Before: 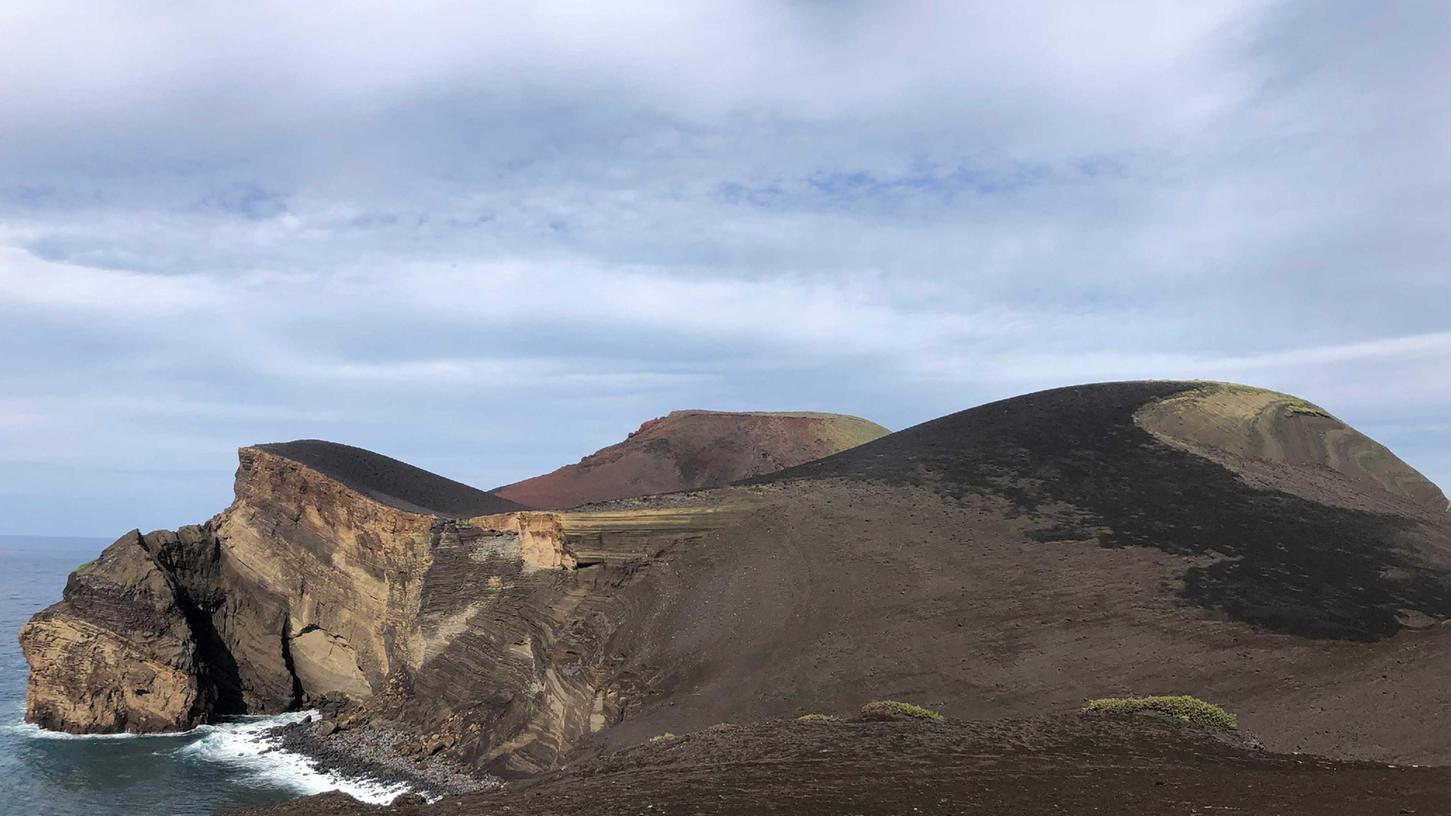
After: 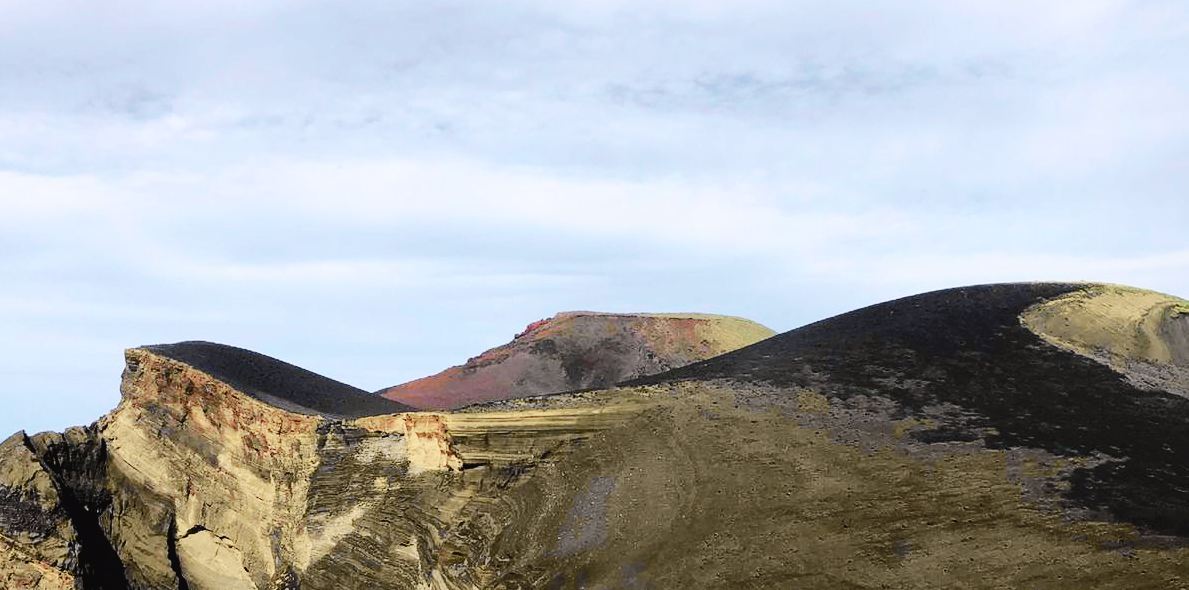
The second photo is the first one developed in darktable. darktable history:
crop: left 7.913%, top 12.222%, right 10.102%, bottom 15.473%
tone curve: curves: ch0 [(0, 0.024) (0.049, 0.038) (0.176, 0.162) (0.33, 0.331) (0.432, 0.475) (0.601, 0.665) (0.843, 0.876) (1, 1)]; ch1 [(0, 0) (0.339, 0.358) (0.445, 0.439) (0.476, 0.47) (0.504, 0.504) (0.53, 0.511) (0.557, 0.558) (0.627, 0.635) (0.728, 0.746) (1, 1)]; ch2 [(0, 0) (0.327, 0.324) (0.417, 0.44) (0.46, 0.453) (0.502, 0.504) (0.526, 0.52) (0.54, 0.564) (0.606, 0.626) (0.76, 0.75) (1, 1)], color space Lab, independent channels, preserve colors none
base curve: curves: ch0 [(0, 0) (0.036, 0.025) (0.121, 0.166) (0.206, 0.329) (0.605, 0.79) (1, 1)], preserve colors none
